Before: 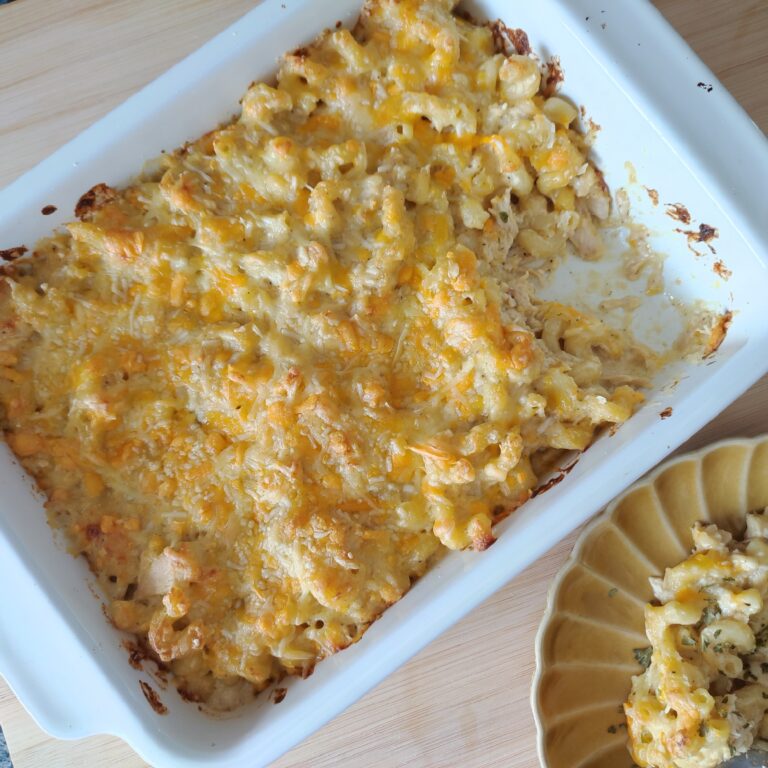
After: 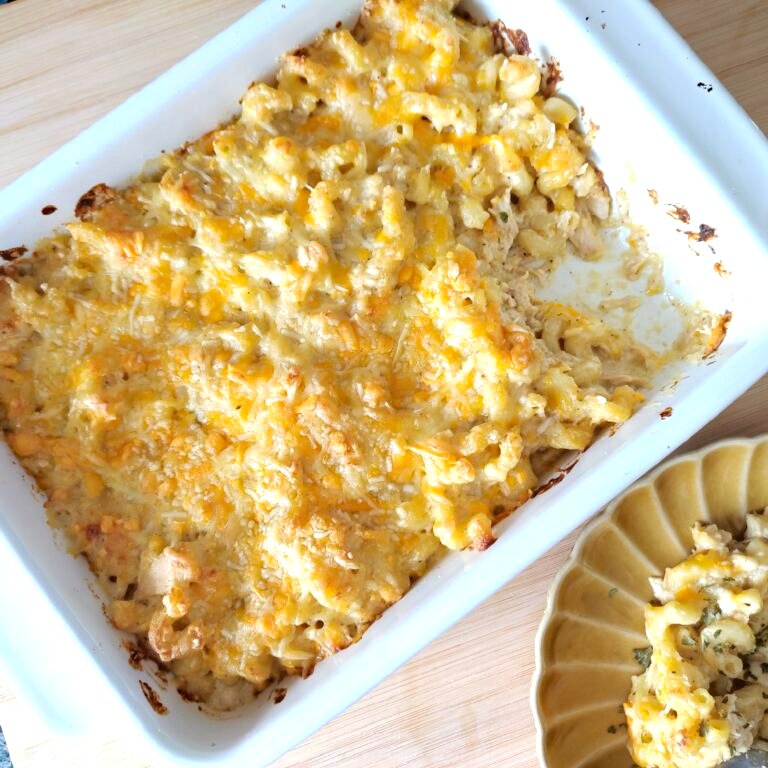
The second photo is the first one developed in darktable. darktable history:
haze removal: compatibility mode true, adaptive false
tone equalizer: -8 EV -0.746 EV, -7 EV -0.721 EV, -6 EV -0.567 EV, -5 EV -0.381 EV, -3 EV 0.381 EV, -2 EV 0.6 EV, -1 EV 0.697 EV, +0 EV 0.764 EV
